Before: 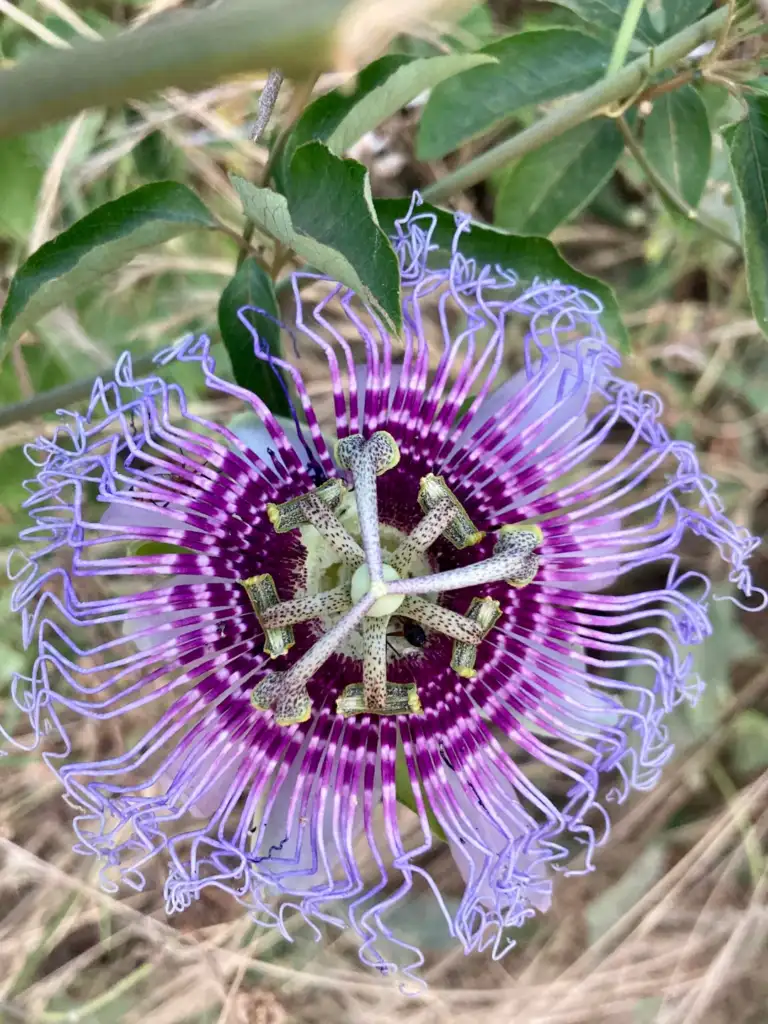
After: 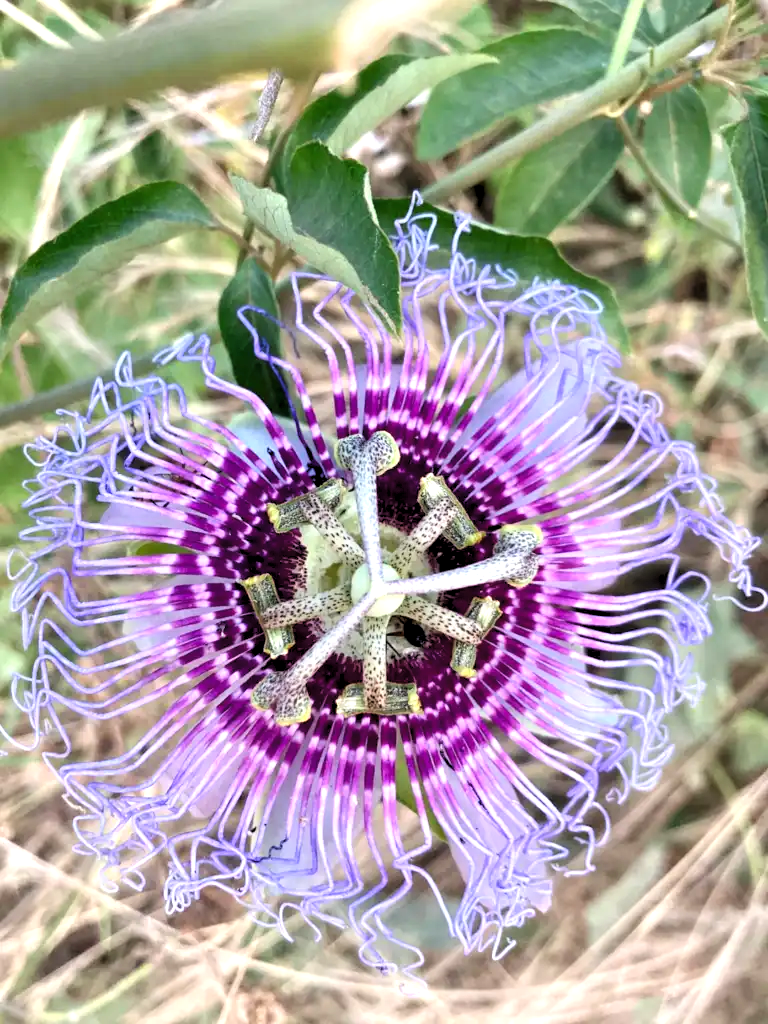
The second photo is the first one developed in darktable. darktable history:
exposure: black level correction 0, exposure 0.499 EV, compensate highlight preservation false
levels: black 0.032%, levels [0.073, 0.497, 0.972]
color zones: curves: ch0 [(0, 0.5) (0.143, 0.5) (0.286, 0.5) (0.429, 0.5) (0.571, 0.5) (0.714, 0.476) (0.857, 0.5) (1, 0.5)]; ch2 [(0, 0.5) (0.143, 0.5) (0.286, 0.5) (0.429, 0.5) (0.571, 0.5) (0.714, 0.487) (0.857, 0.5) (1, 0.5)]
